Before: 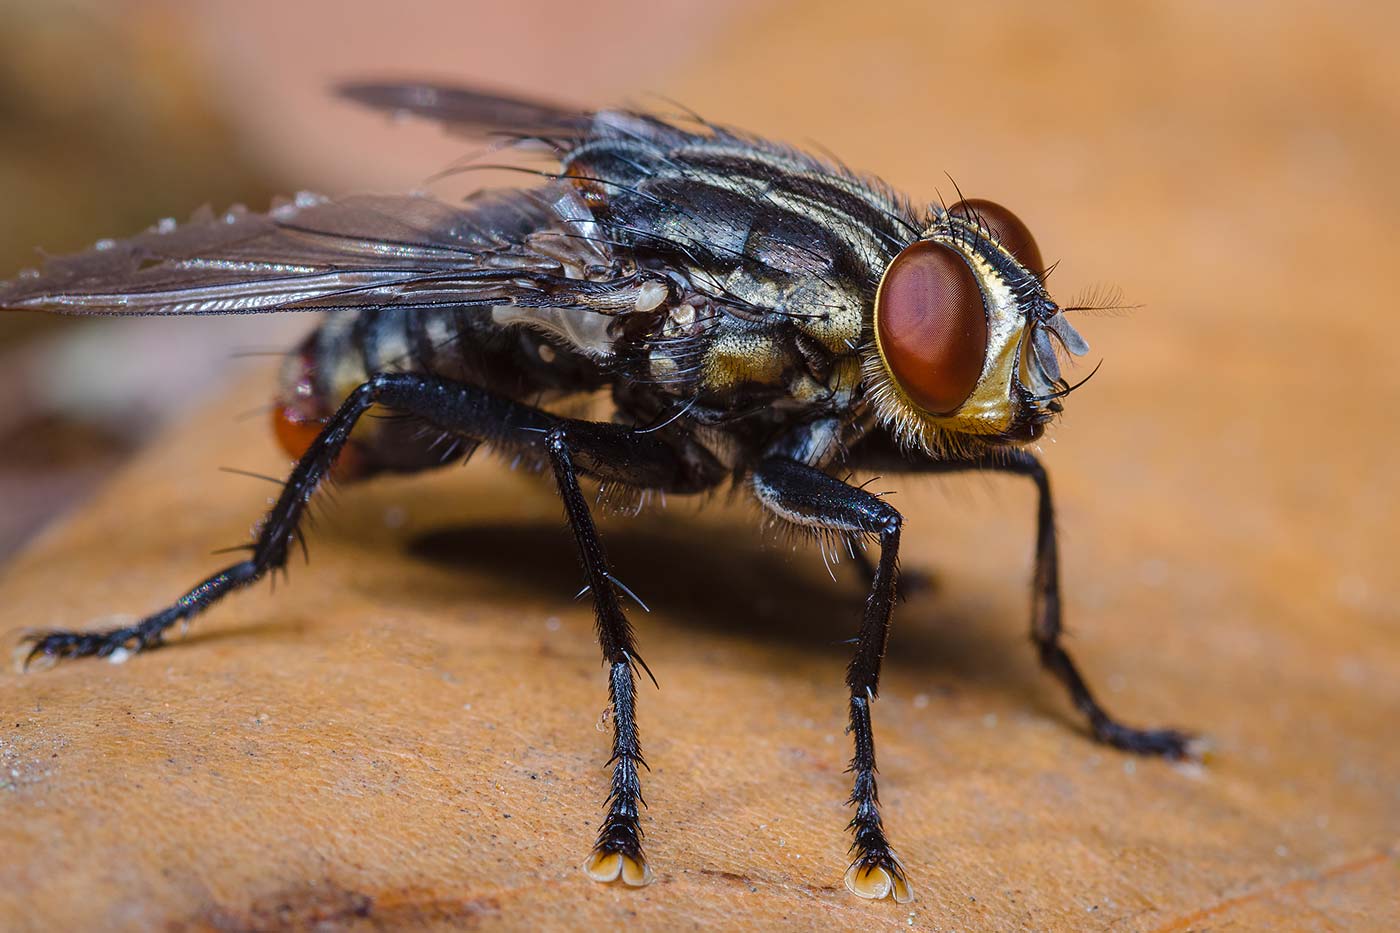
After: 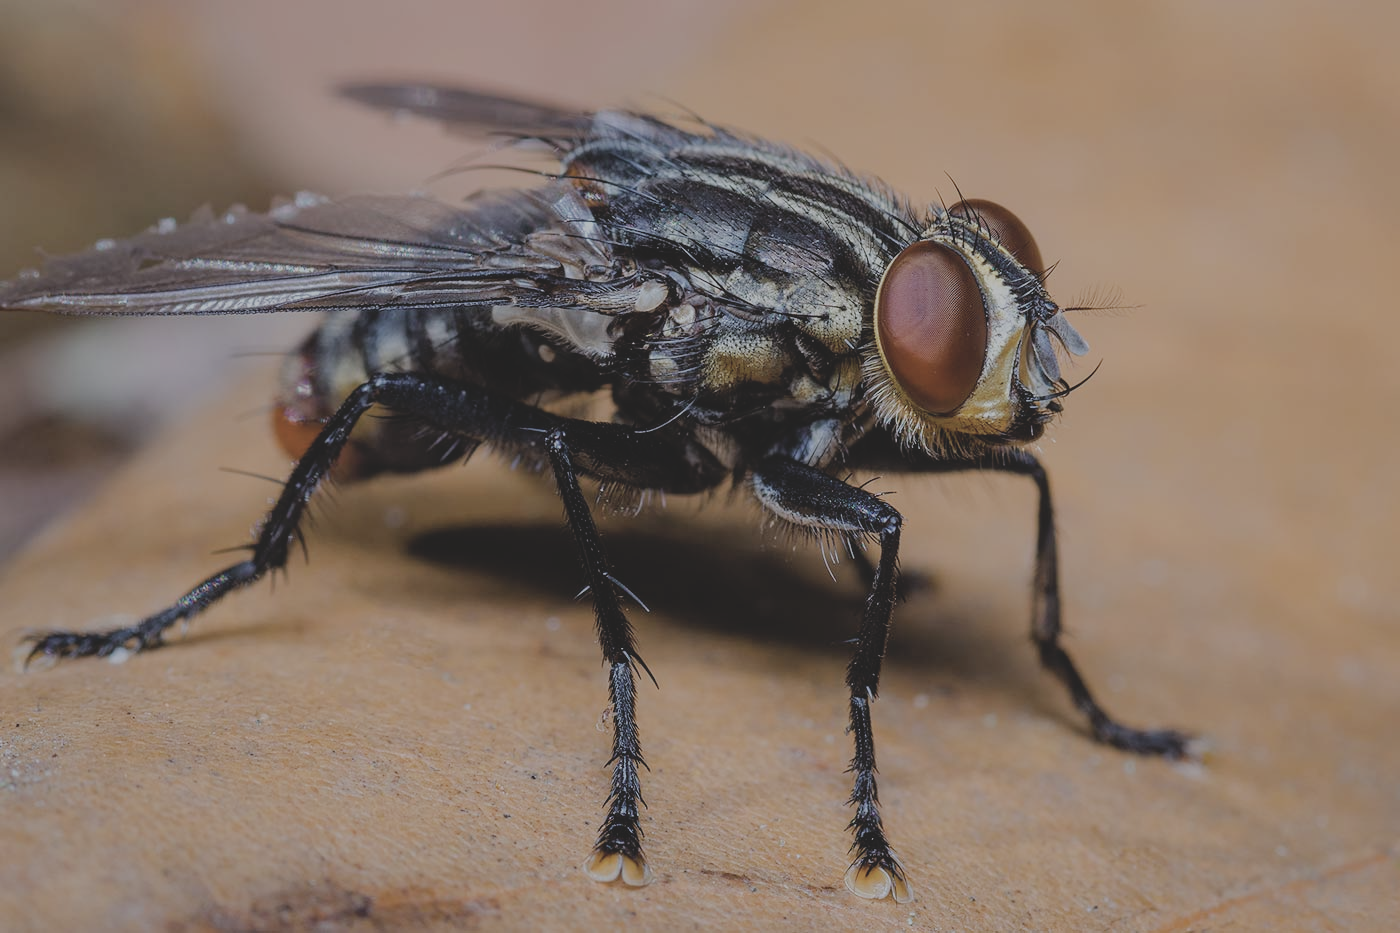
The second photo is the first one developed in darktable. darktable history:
contrast brightness saturation: contrast -0.26, saturation -0.43
white balance: red 0.98, blue 1.034
filmic rgb: black relative exposure -7.65 EV, white relative exposure 4.56 EV, hardness 3.61
